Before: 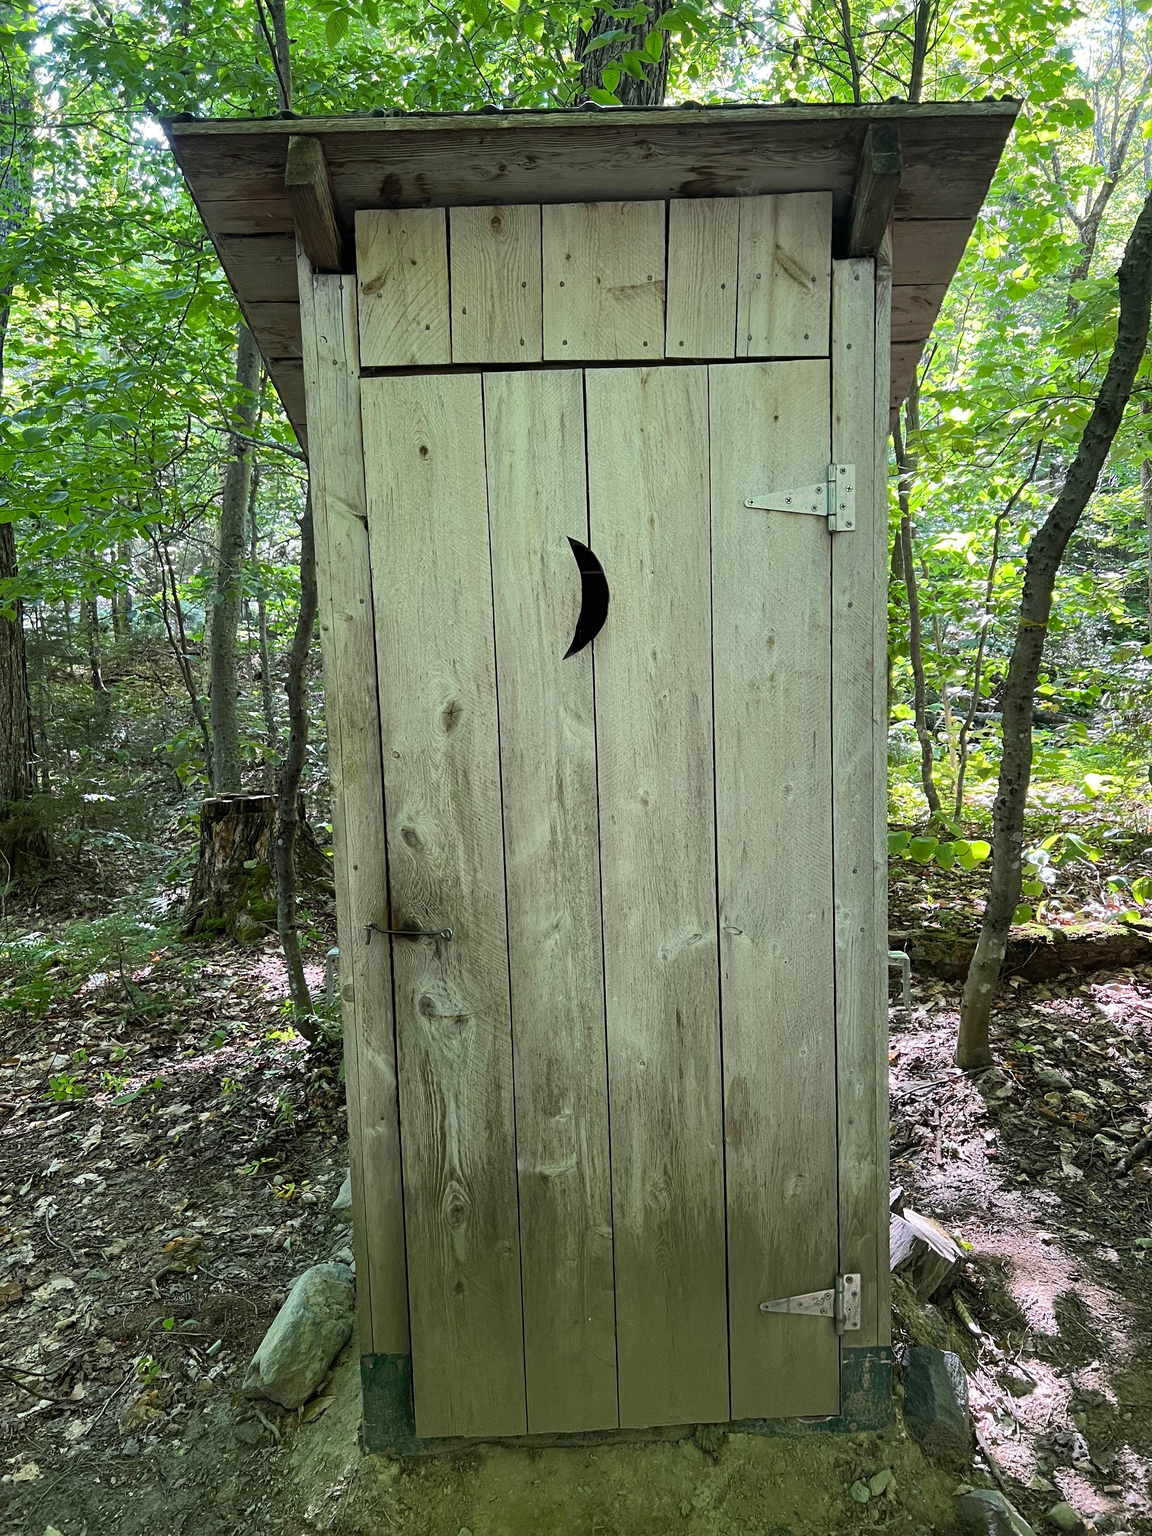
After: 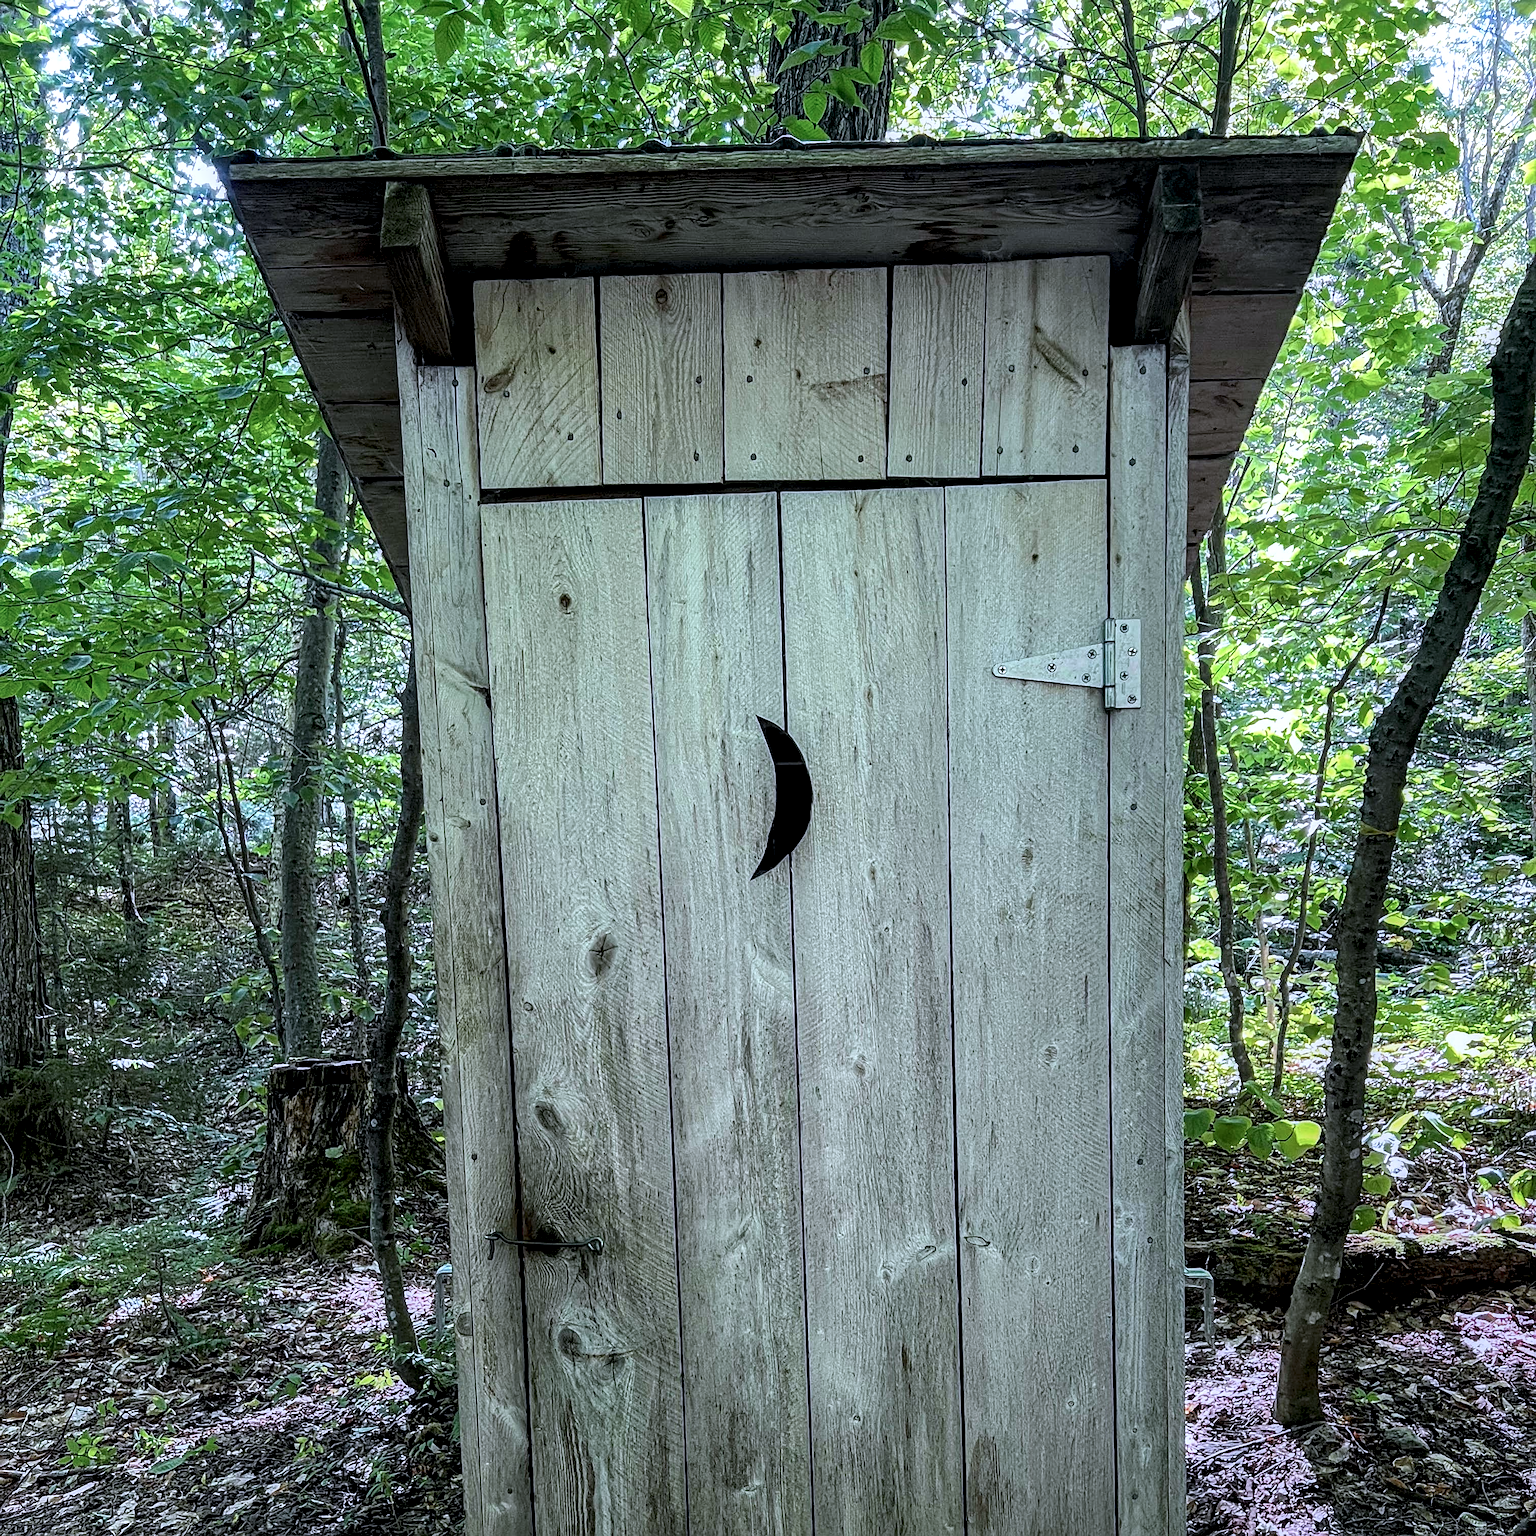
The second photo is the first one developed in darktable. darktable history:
crop: bottom 24.986%
exposure: exposure -0.181 EV, compensate exposure bias true, compensate highlight preservation false
color calibration: illuminant as shot in camera, x 0.377, y 0.393, temperature 4211.18 K
shadows and highlights: shadows 25.54, highlights -24.12, highlights color adjustment 45.83%
local contrast: highlights 19%, detail 185%
sharpen: on, module defaults
contrast equalizer: y [[0.627 ×6], [0.563 ×6], [0 ×6], [0 ×6], [0 ×6]], mix -0.283
